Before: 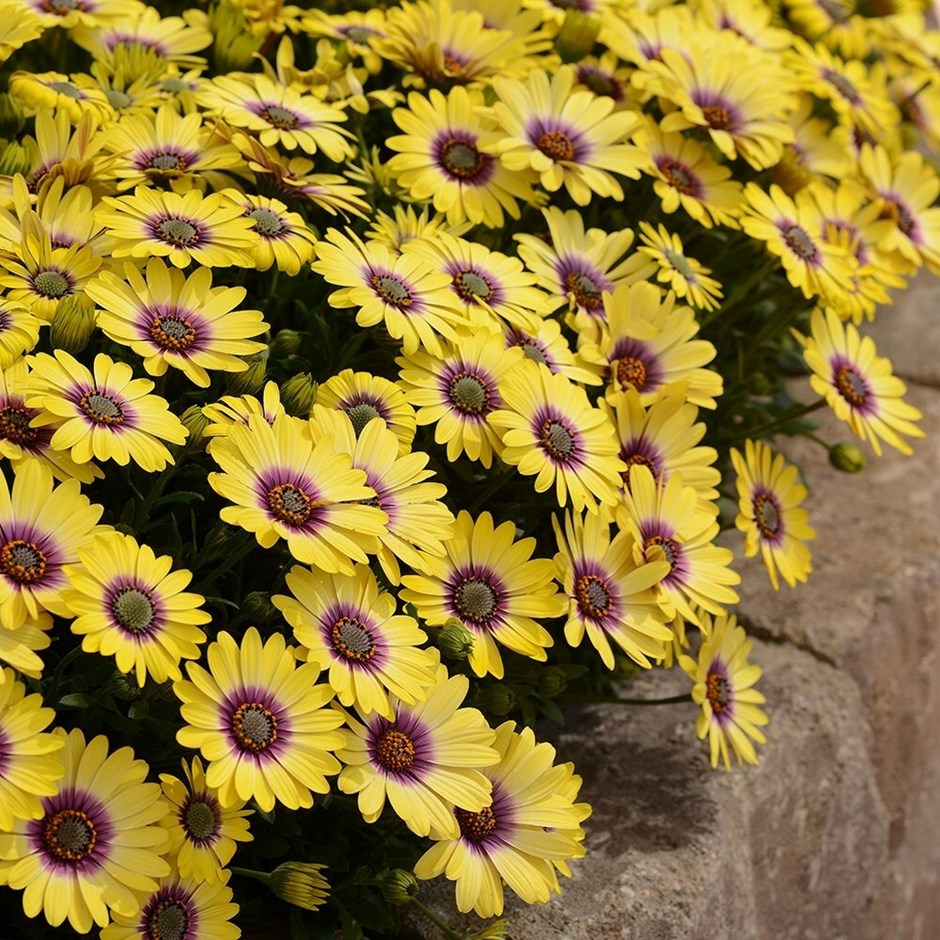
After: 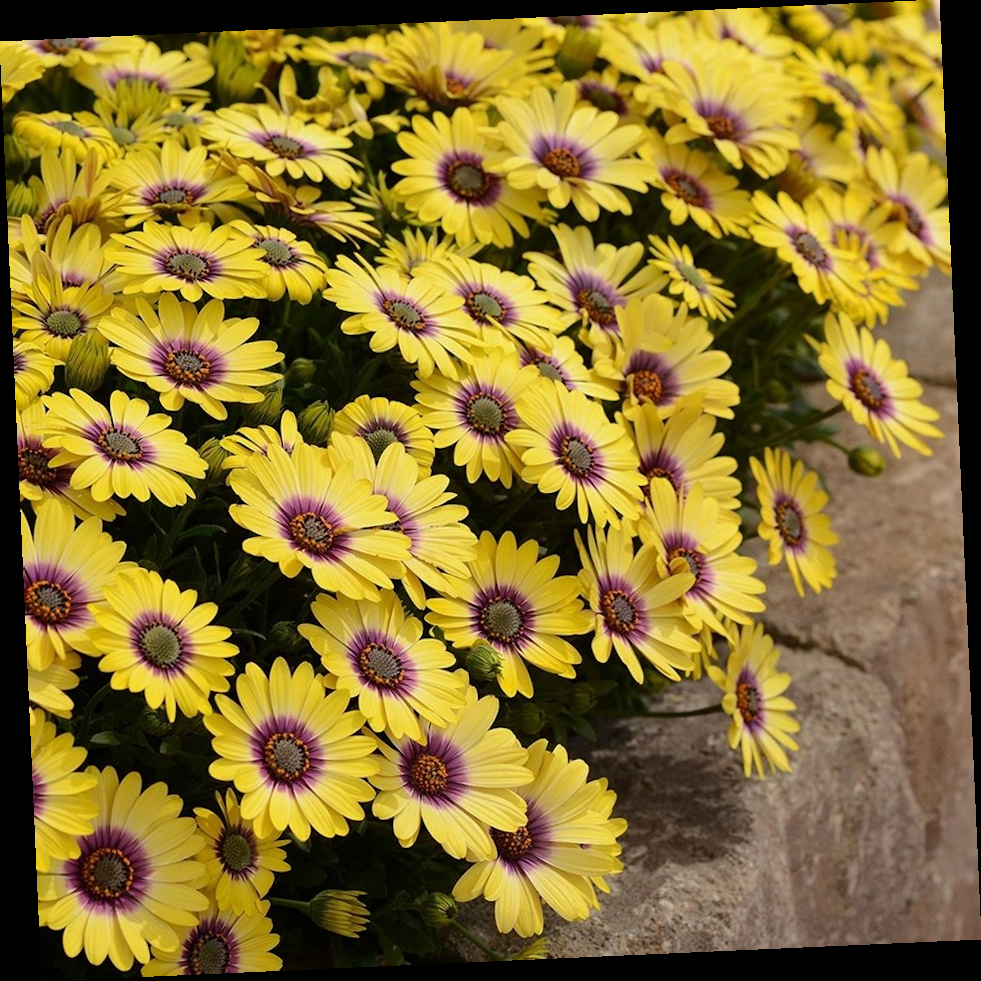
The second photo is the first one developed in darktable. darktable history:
white balance: emerald 1
rotate and perspective: rotation -2.56°, automatic cropping off
